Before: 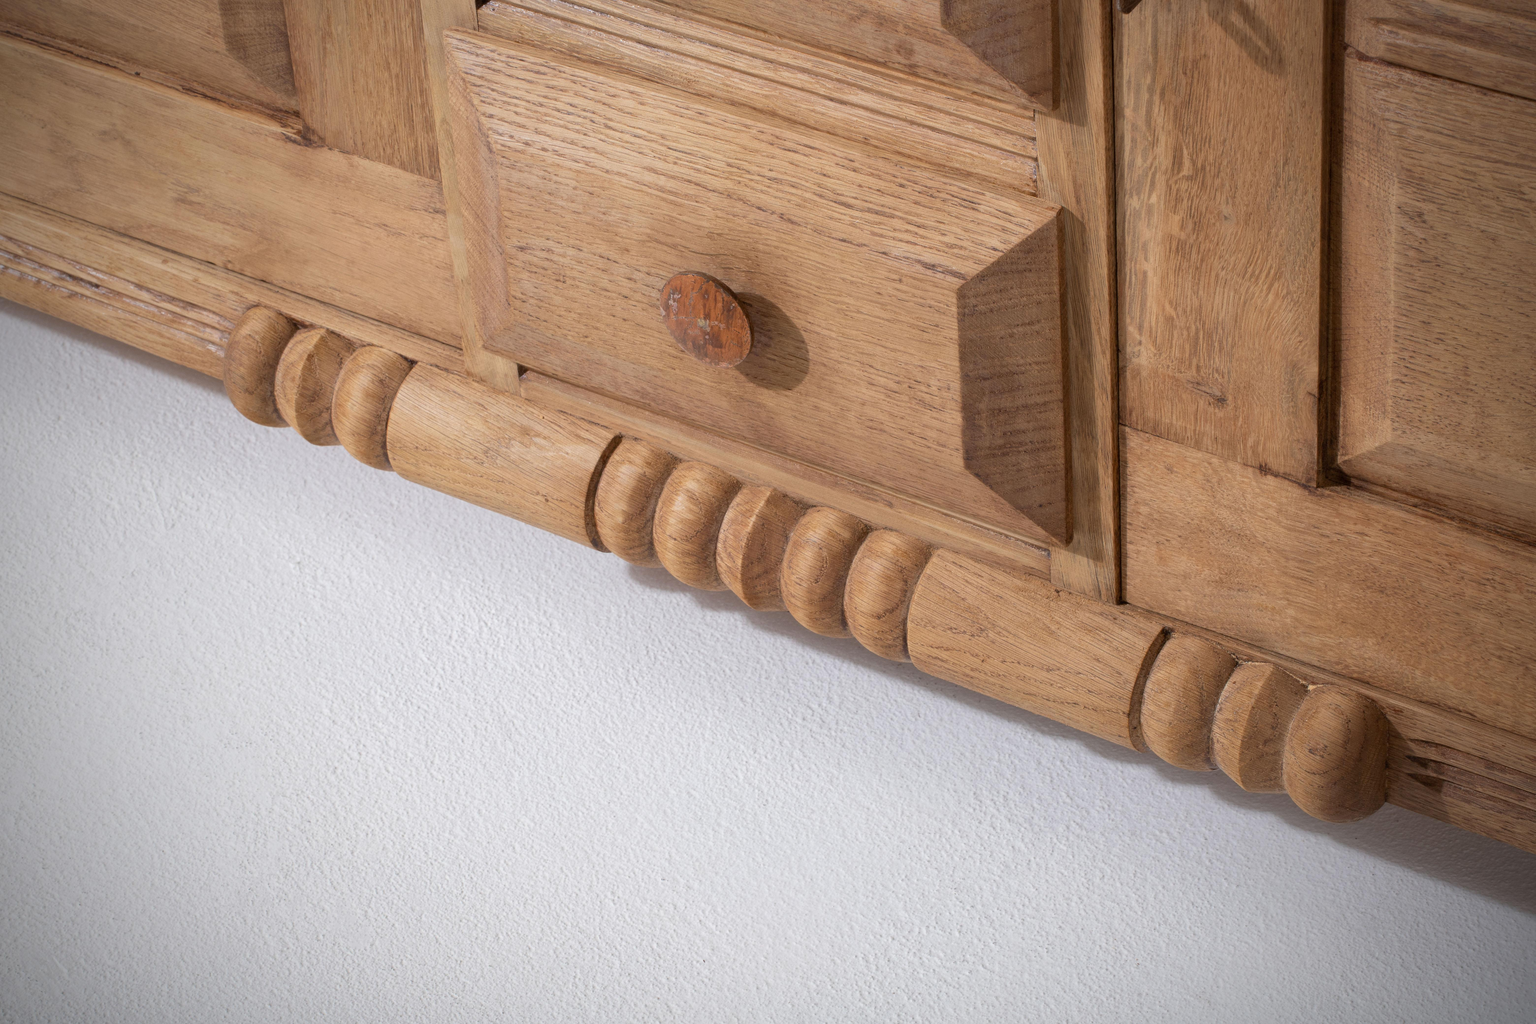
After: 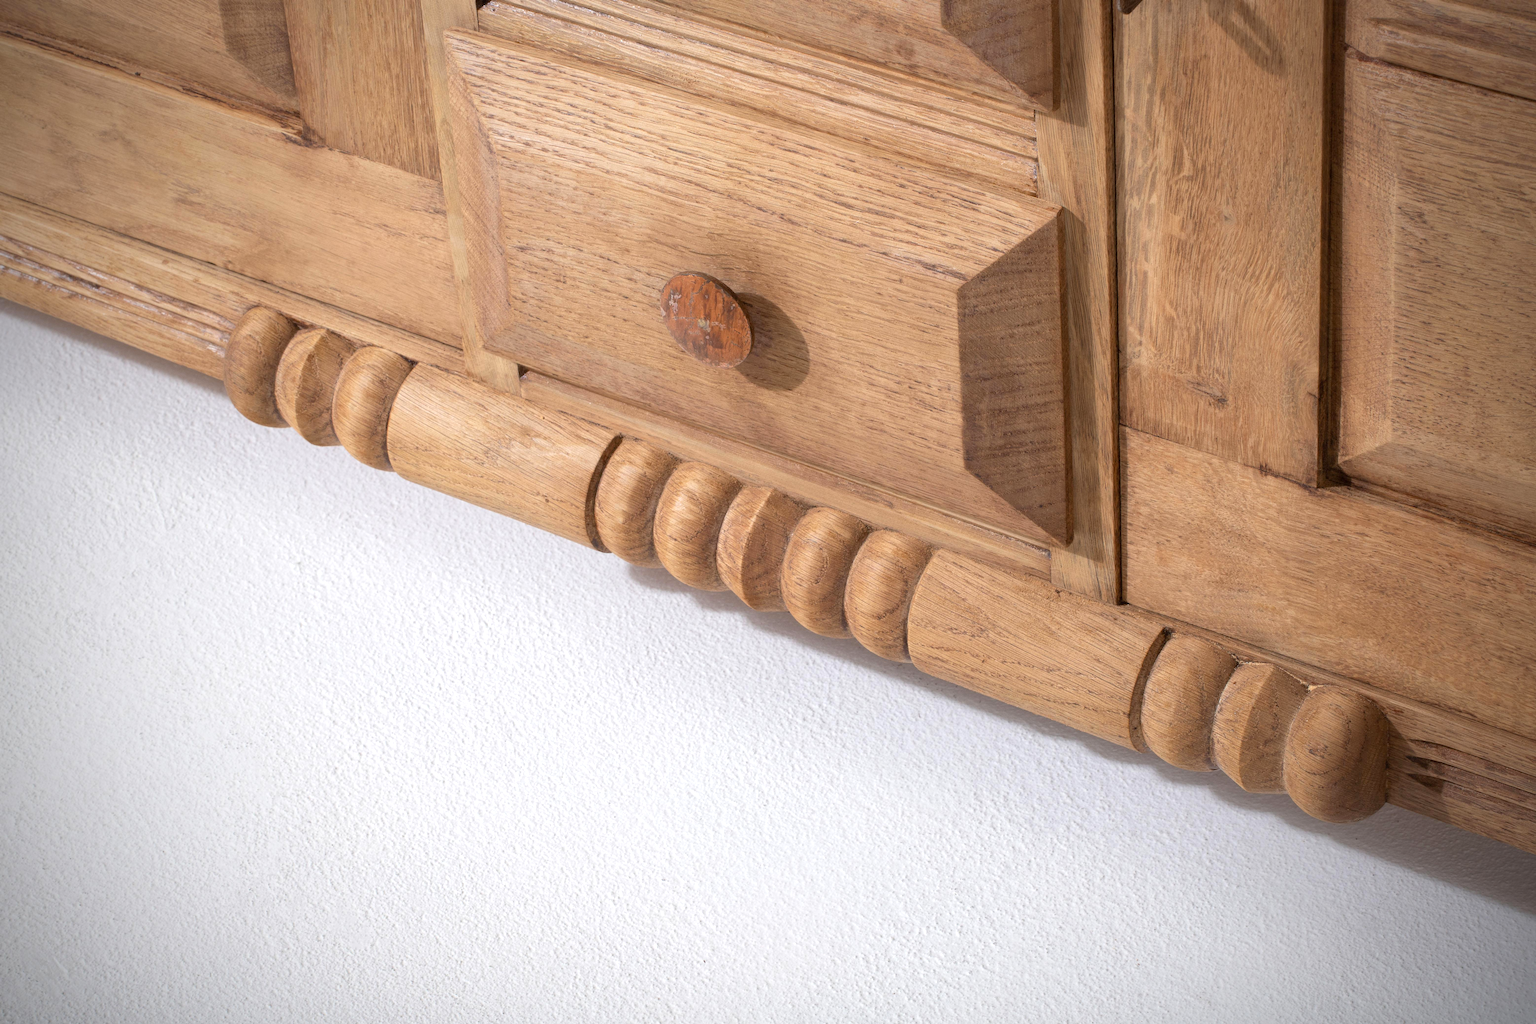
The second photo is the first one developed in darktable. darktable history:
tone equalizer: -8 EV -0.445 EV, -7 EV -0.389 EV, -6 EV -0.296 EV, -5 EV -0.192 EV, -3 EV 0.25 EV, -2 EV 0.358 EV, -1 EV 0.364 EV, +0 EV 0.402 EV, smoothing diameter 24.87%, edges refinement/feathering 14.18, preserve details guided filter
